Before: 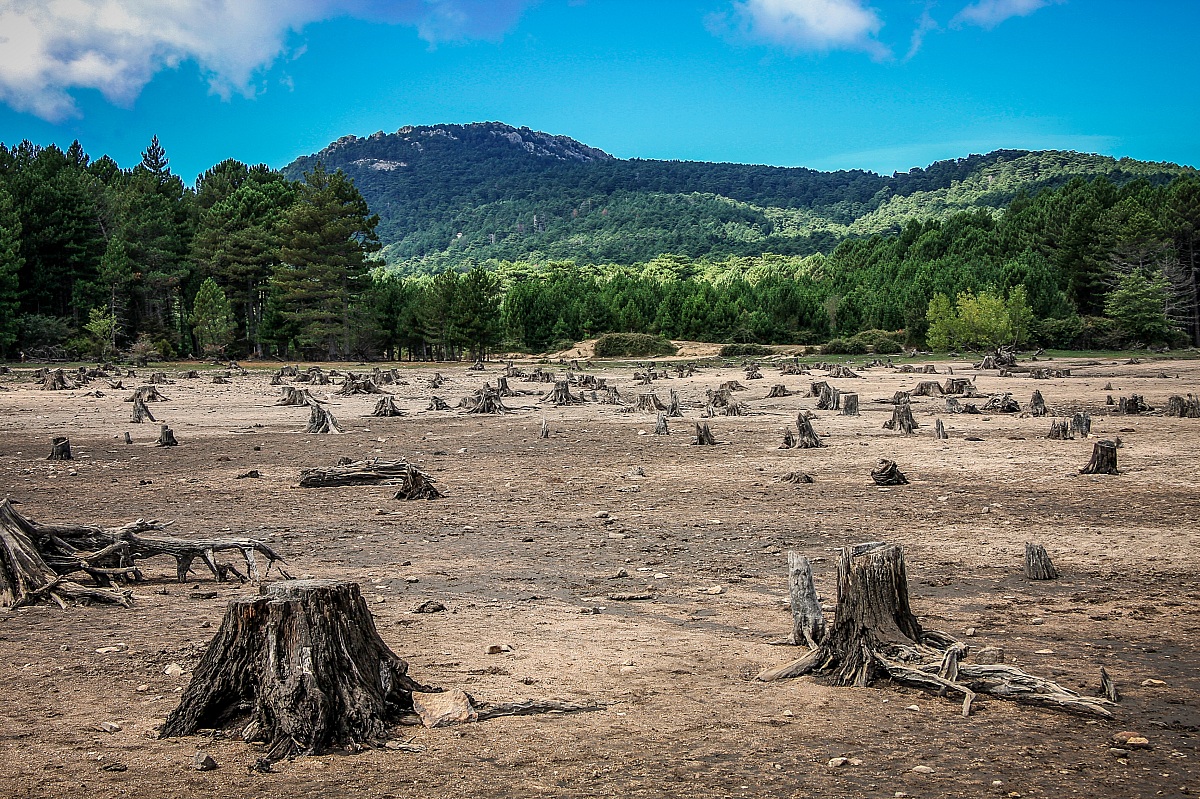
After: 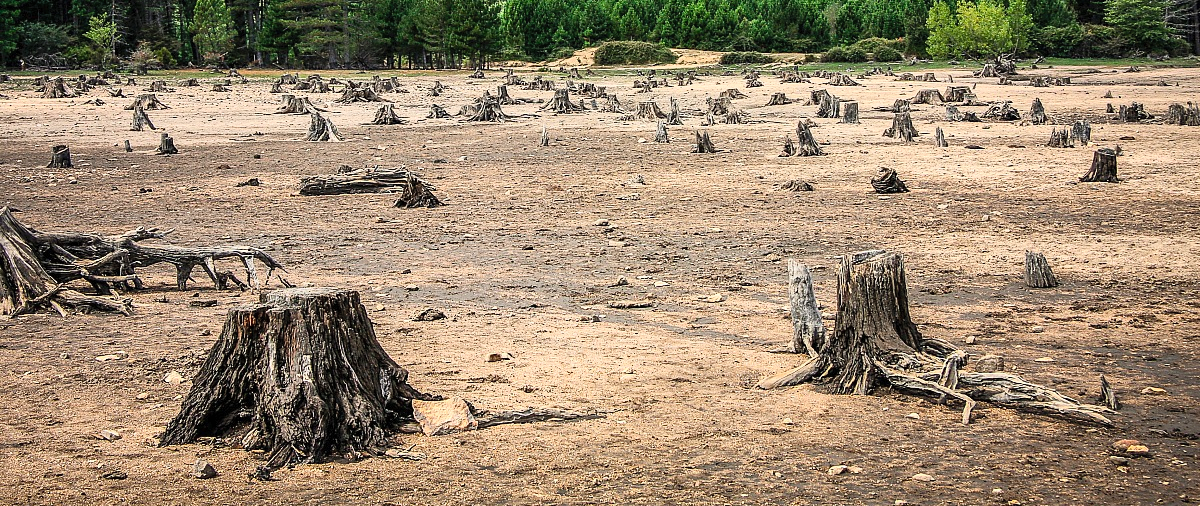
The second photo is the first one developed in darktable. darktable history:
crop and rotate: top 36.609%
contrast brightness saturation: contrast 0.244, brightness 0.255, saturation 0.394
